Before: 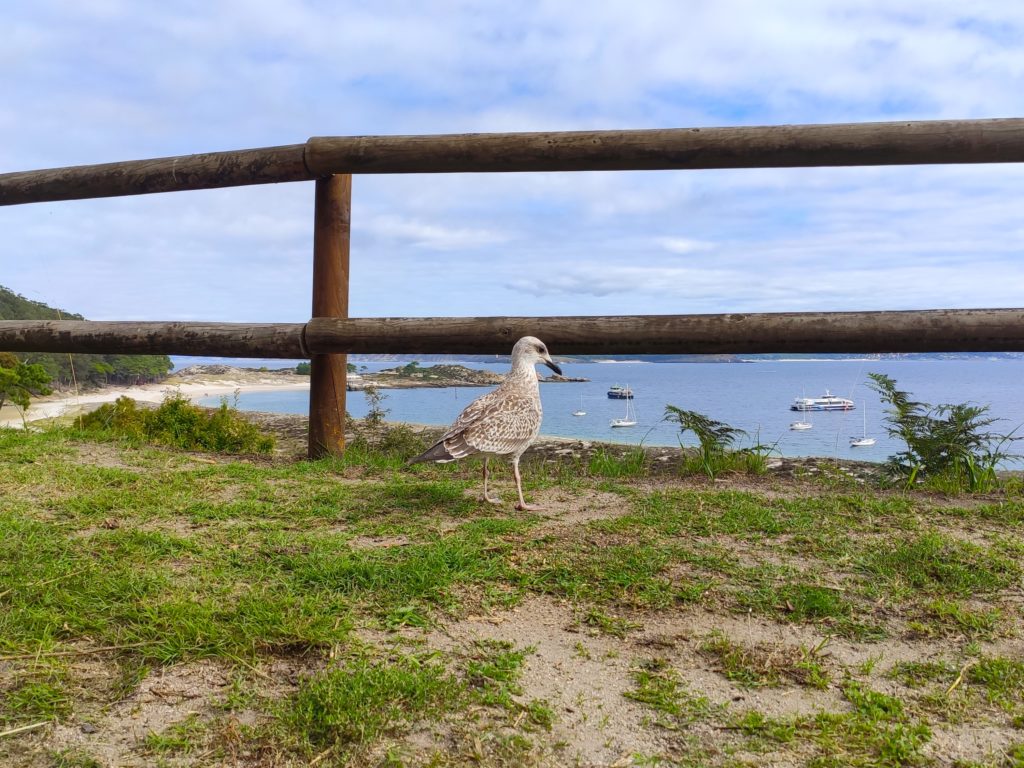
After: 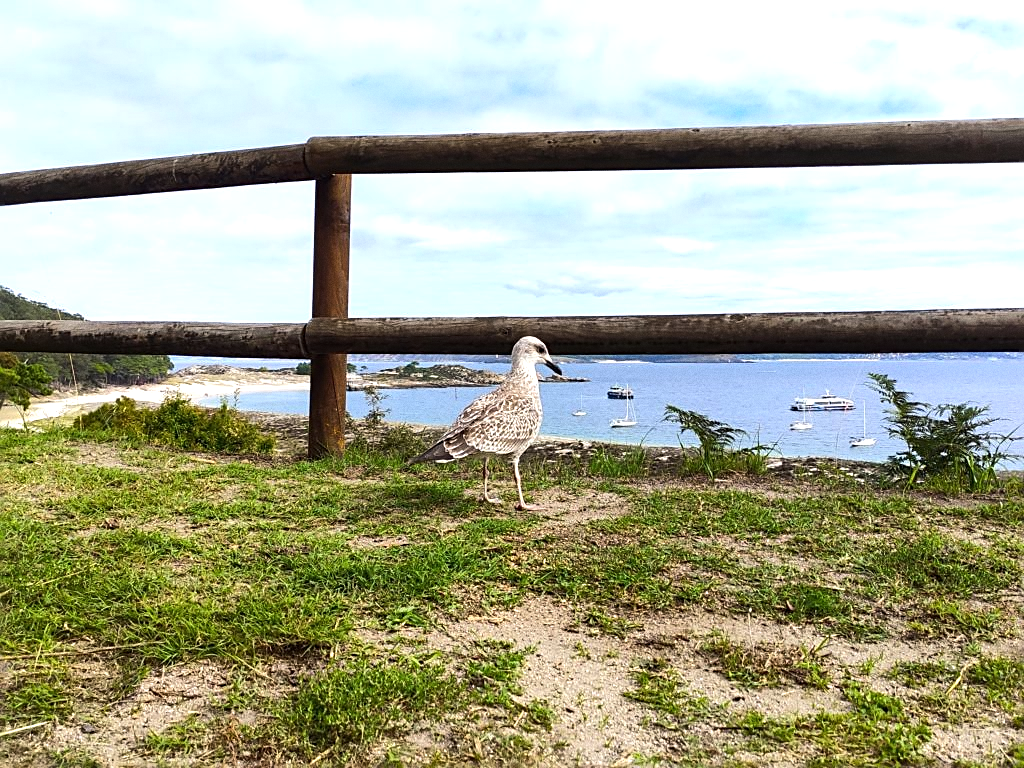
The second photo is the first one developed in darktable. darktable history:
sharpen: on, module defaults
grain: coarseness 0.09 ISO
tone equalizer: -8 EV -0.75 EV, -7 EV -0.7 EV, -6 EV -0.6 EV, -5 EV -0.4 EV, -3 EV 0.4 EV, -2 EV 0.6 EV, -1 EV 0.7 EV, +0 EV 0.75 EV, edges refinement/feathering 500, mask exposure compensation -1.57 EV, preserve details no
